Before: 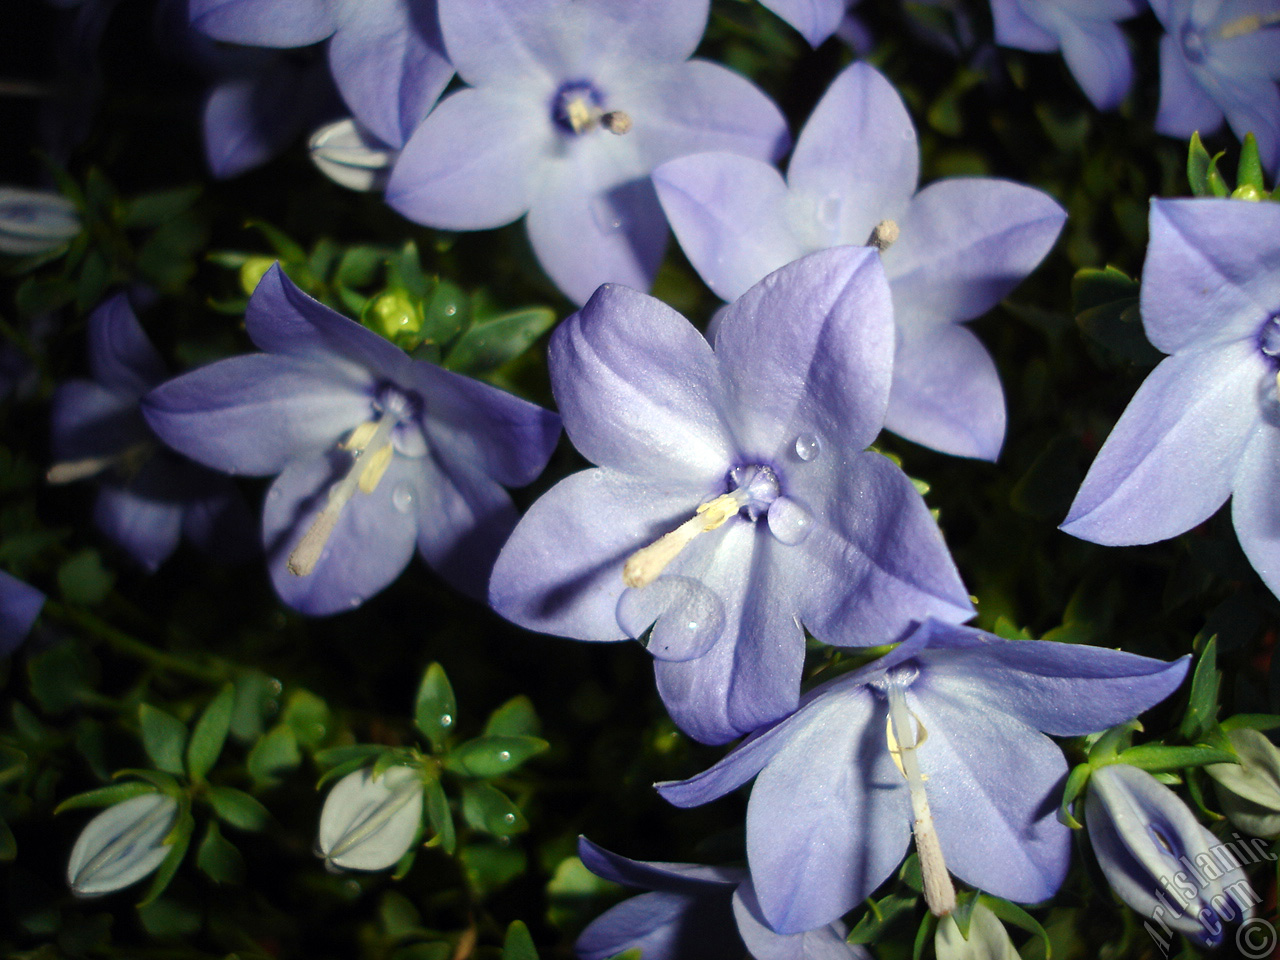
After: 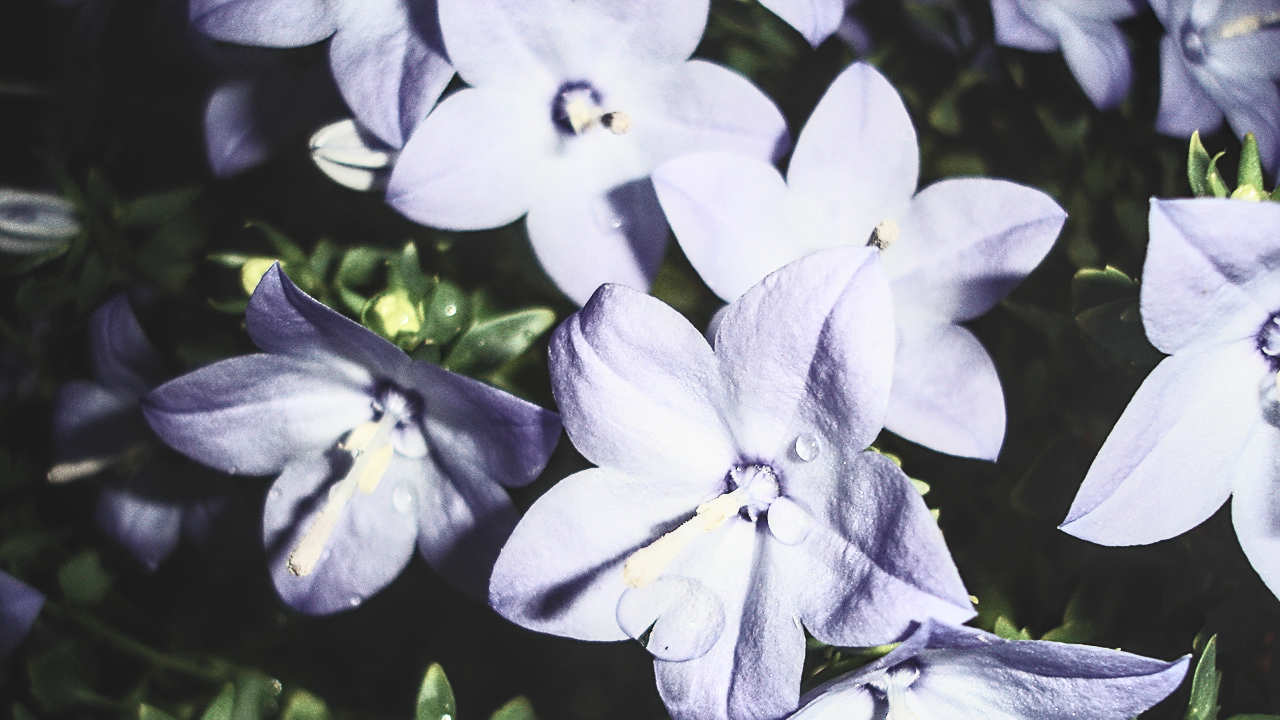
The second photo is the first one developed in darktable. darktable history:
sharpen: on, module defaults
local contrast: on, module defaults
filmic rgb: black relative exposure -7.65 EV, white relative exposure 4.56 EV, threshold 2.94 EV, hardness 3.61, contrast 1.113, preserve chrominance no, color science v5 (2021), enable highlight reconstruction true
exposure: black level correction -0.015, compensate highlight preservation false
crop: bottom 24.982%
contrast brightness saturation: contrast 0.571, brightness 0.58, saturation -0.325
